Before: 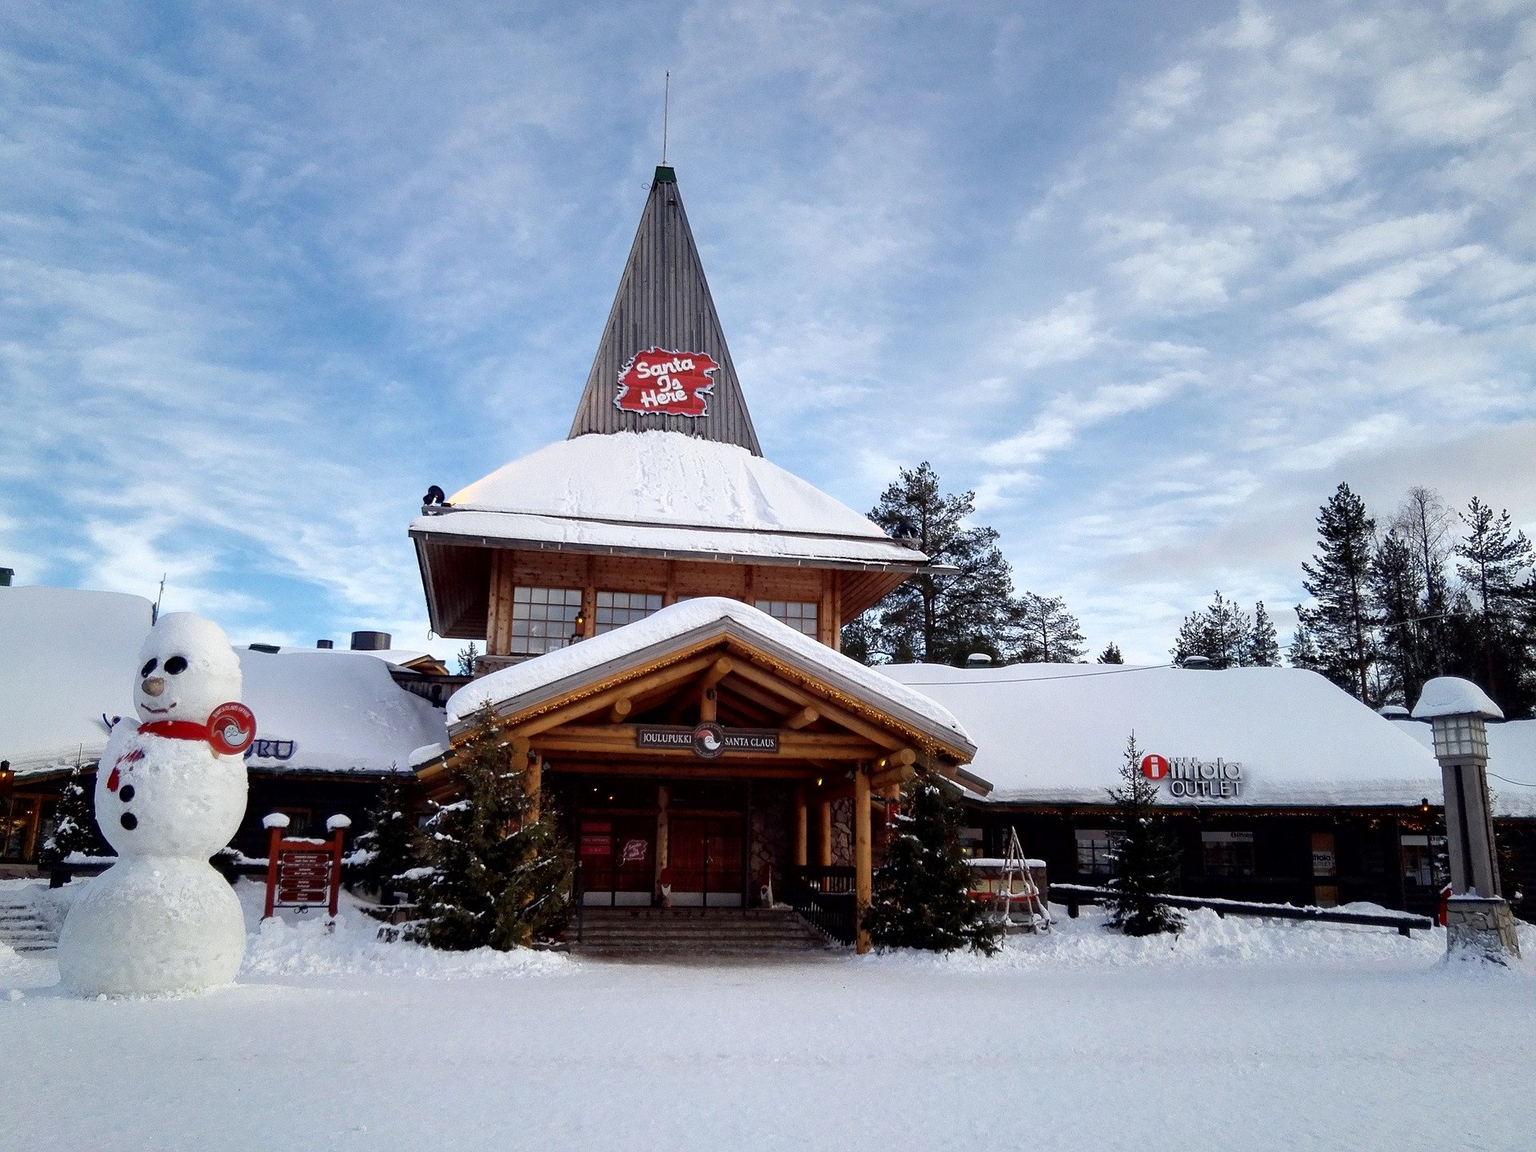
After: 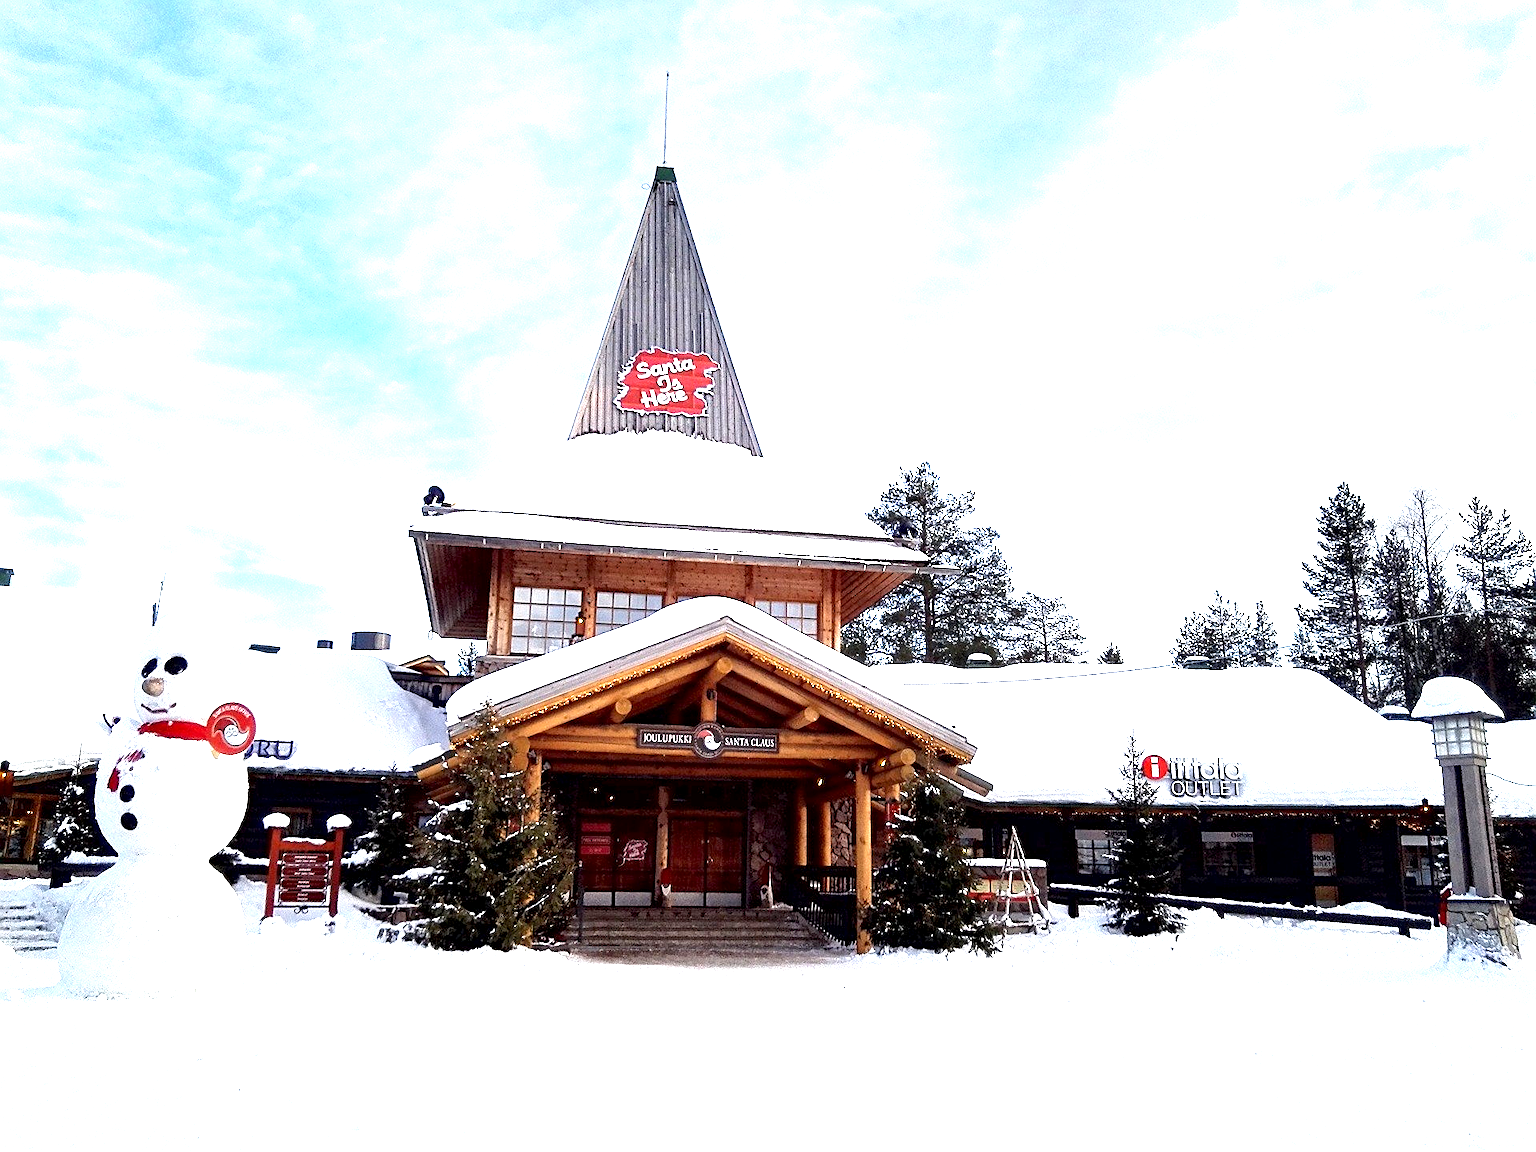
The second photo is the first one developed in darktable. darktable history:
sharpen: on, module defaults
exposure: black level correction 0.001, exposure 1.659 EV, compensate exposure bias true, compensate highlight preservation false
